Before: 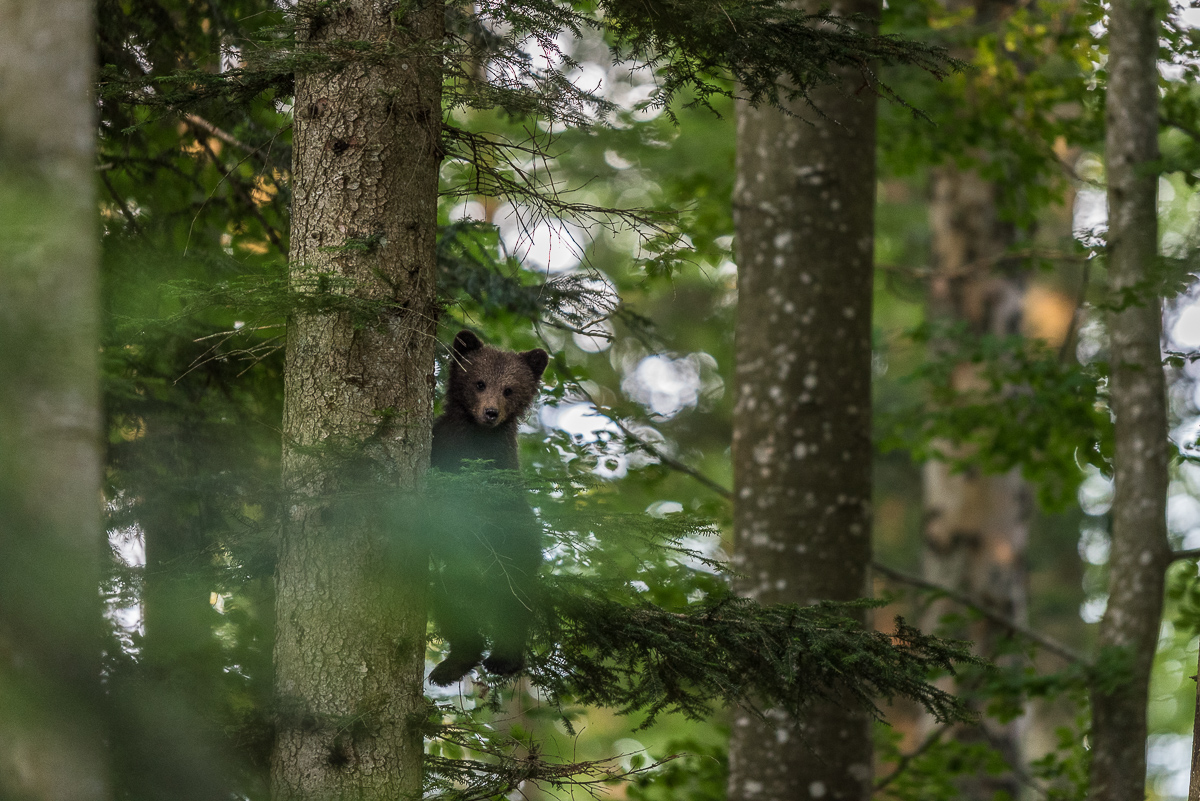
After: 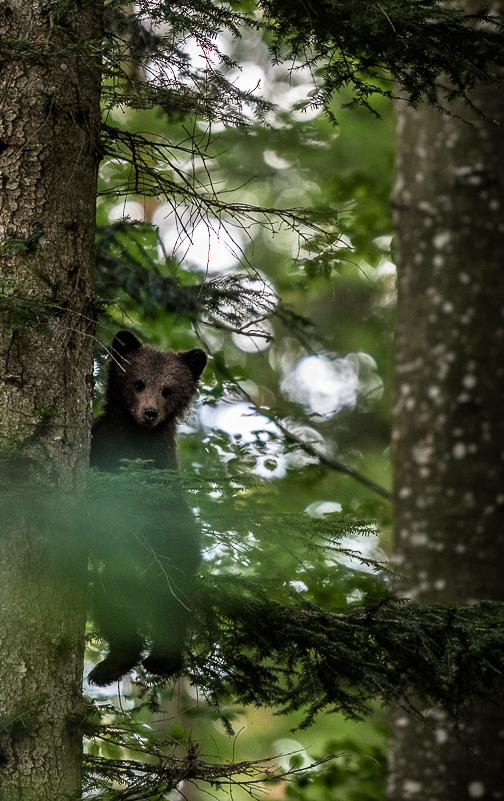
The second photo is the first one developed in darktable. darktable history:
filmic rgb: black relative exposure -7.96 EV, white relative exposure 2.47 EV, hardness 6.4
crop: left 28.479%, right 29.515%
